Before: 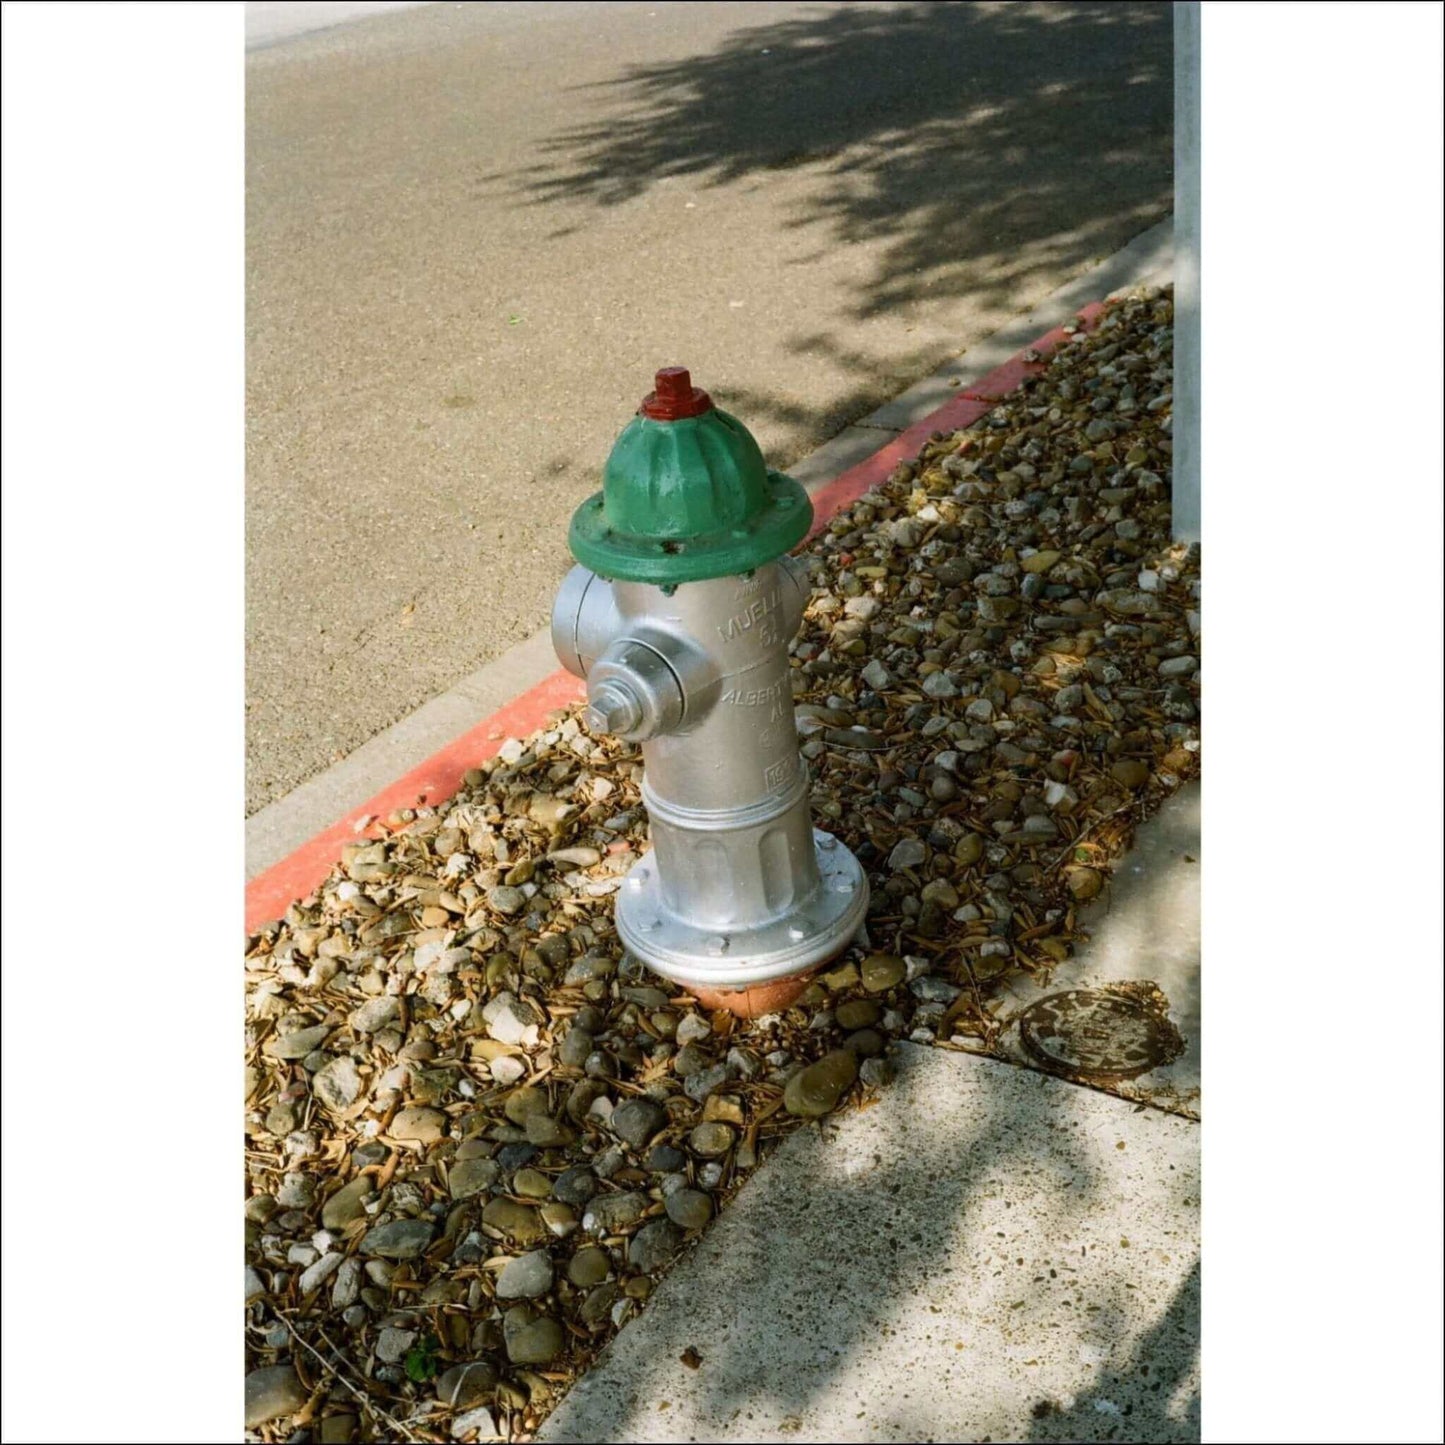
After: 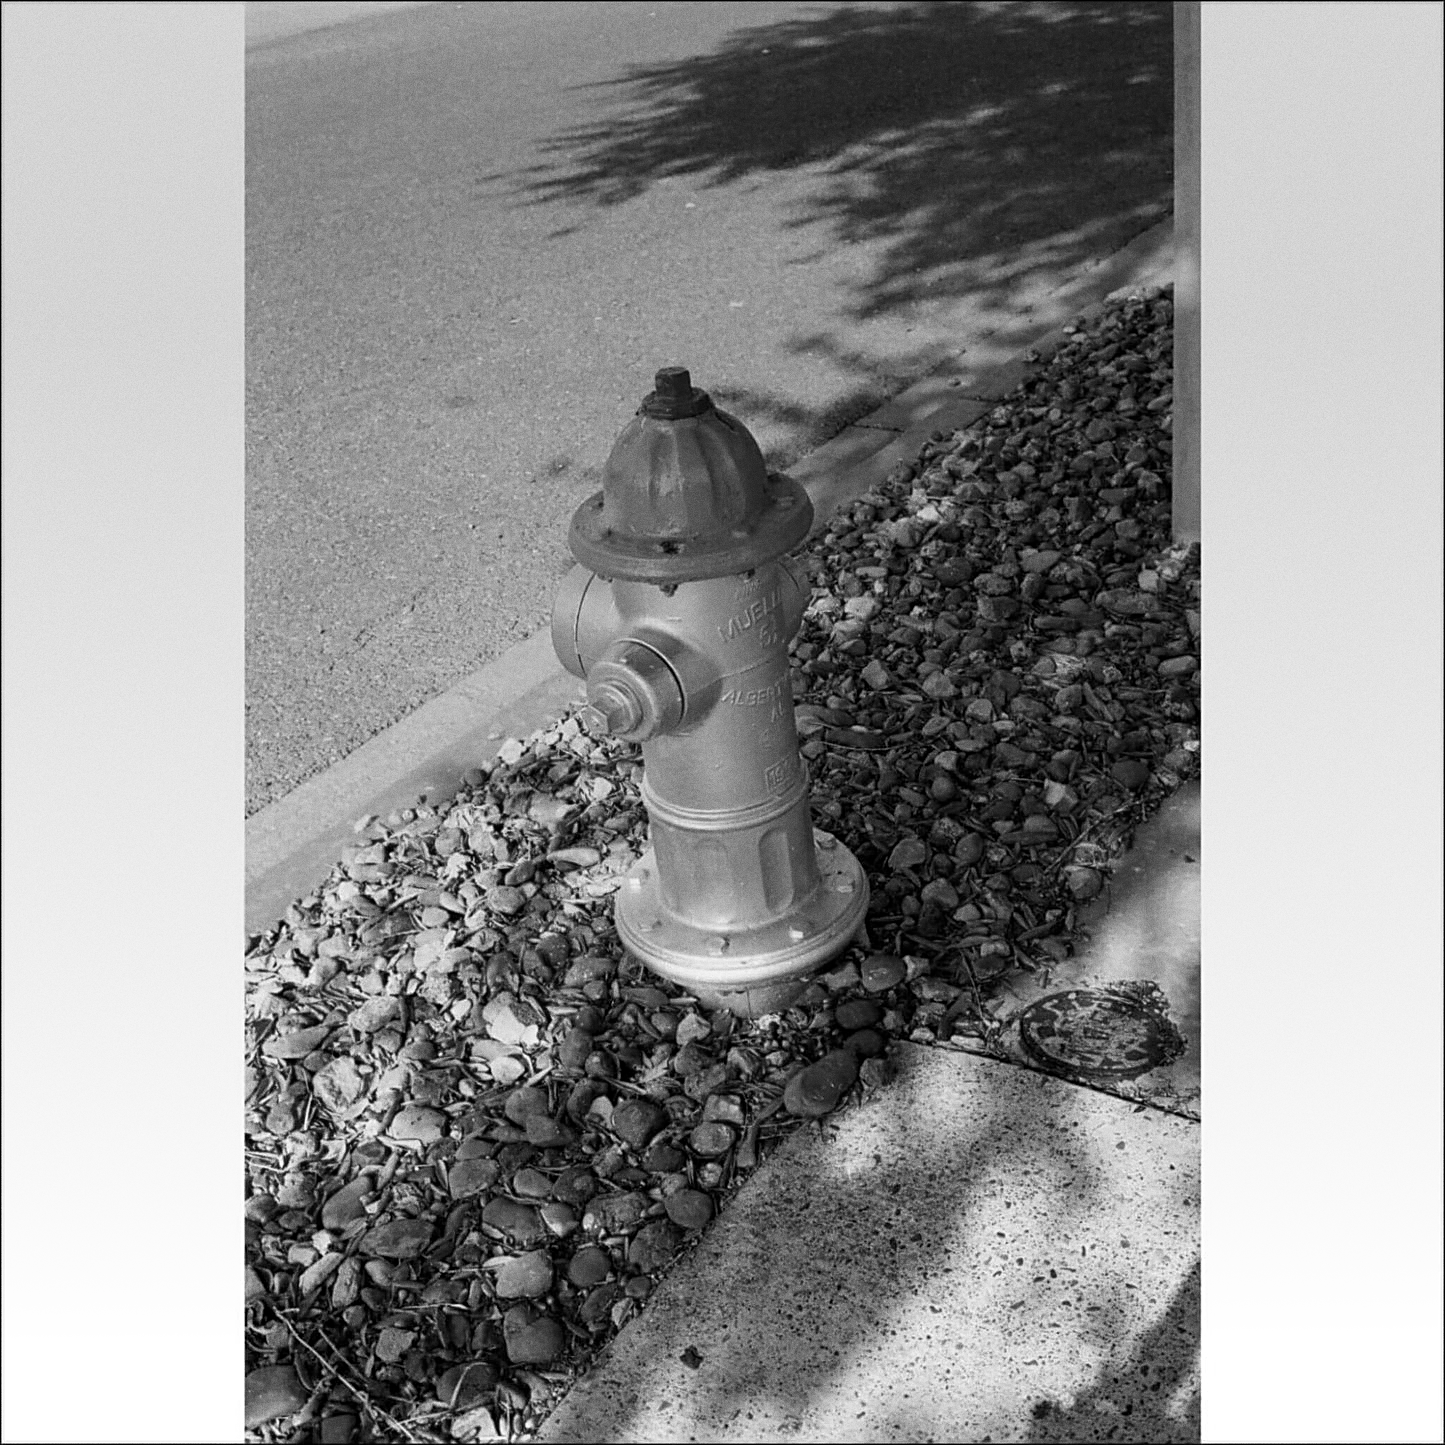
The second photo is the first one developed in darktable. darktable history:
exposure: black level correction 0.001, compensate highlight preservation false
grain: coarseness 0.09 ISO
graduated density: rotation -0.352°, offset 57.64
monochrome: a 32, b 64, size 2.3, highlights 1
velvia: strength 45%
sharpen: on, module defaults
